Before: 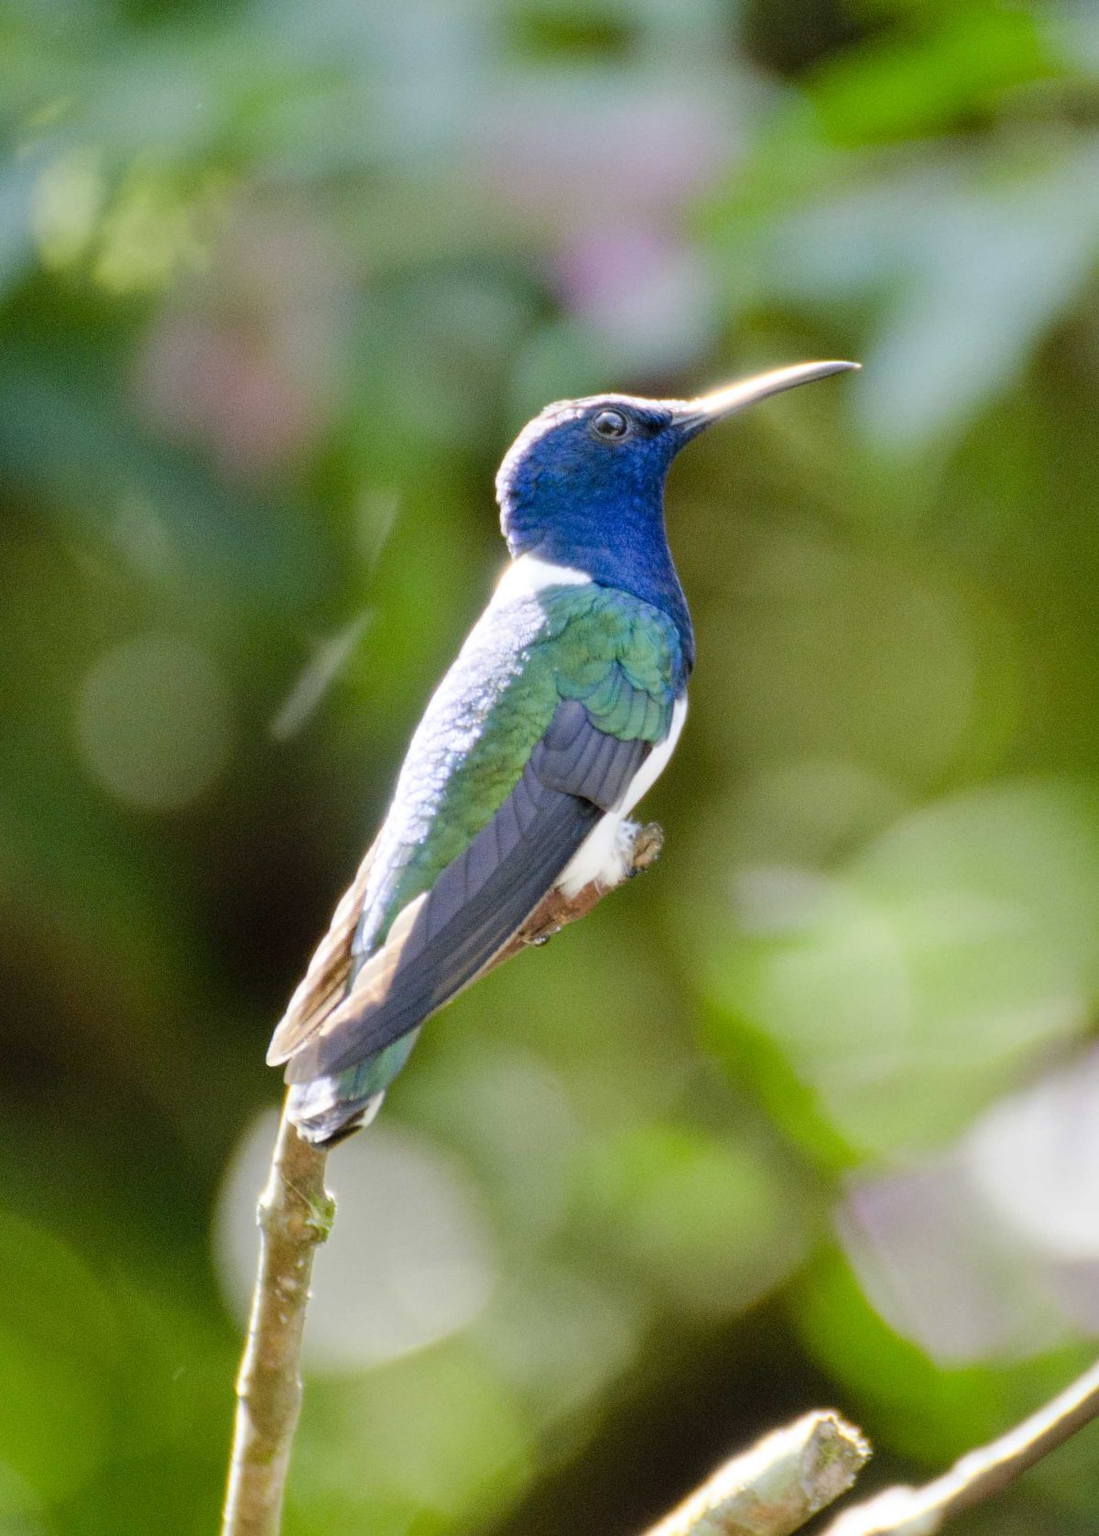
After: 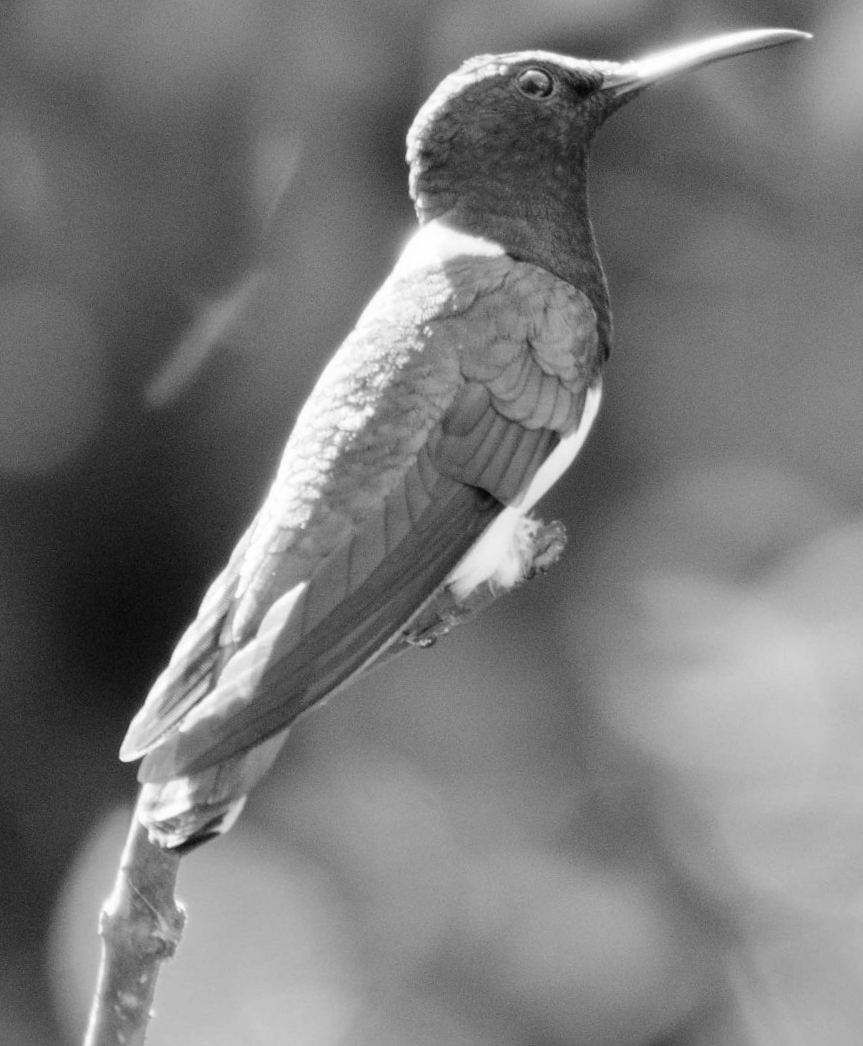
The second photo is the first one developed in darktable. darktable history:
monochrome: on, module defaults
crop and rotate: angle -3.37°, left 9.79%, top 20.73%, right 12.42%, bottom 11.82%
white balance: red 0.976, blue 1.04
